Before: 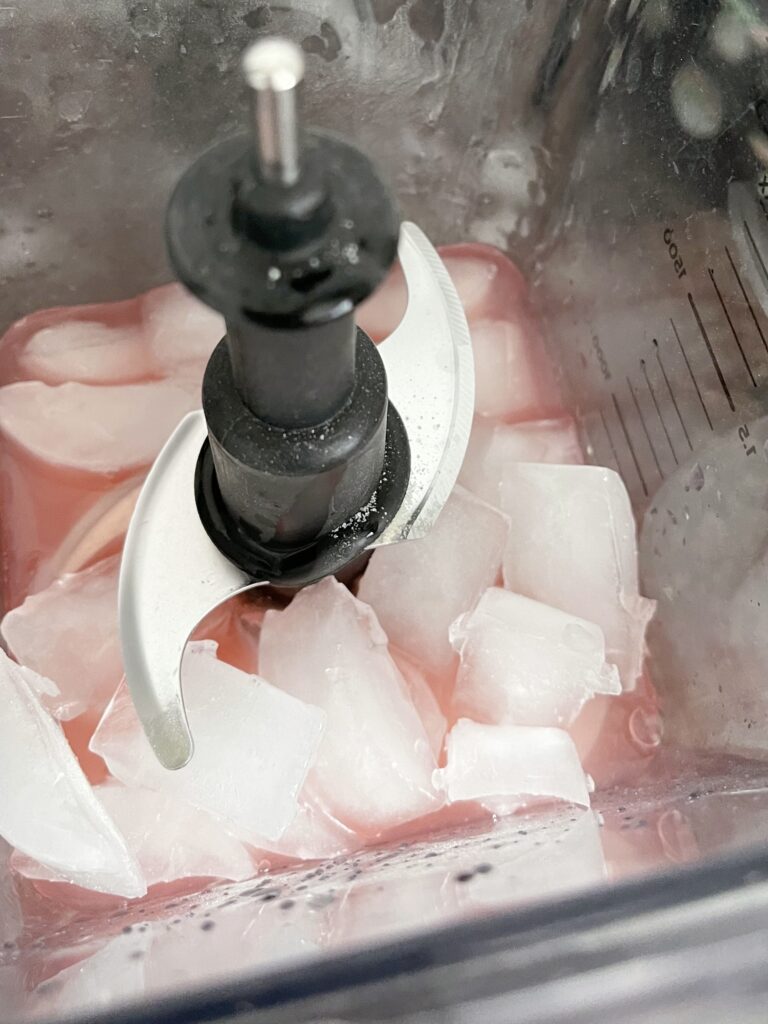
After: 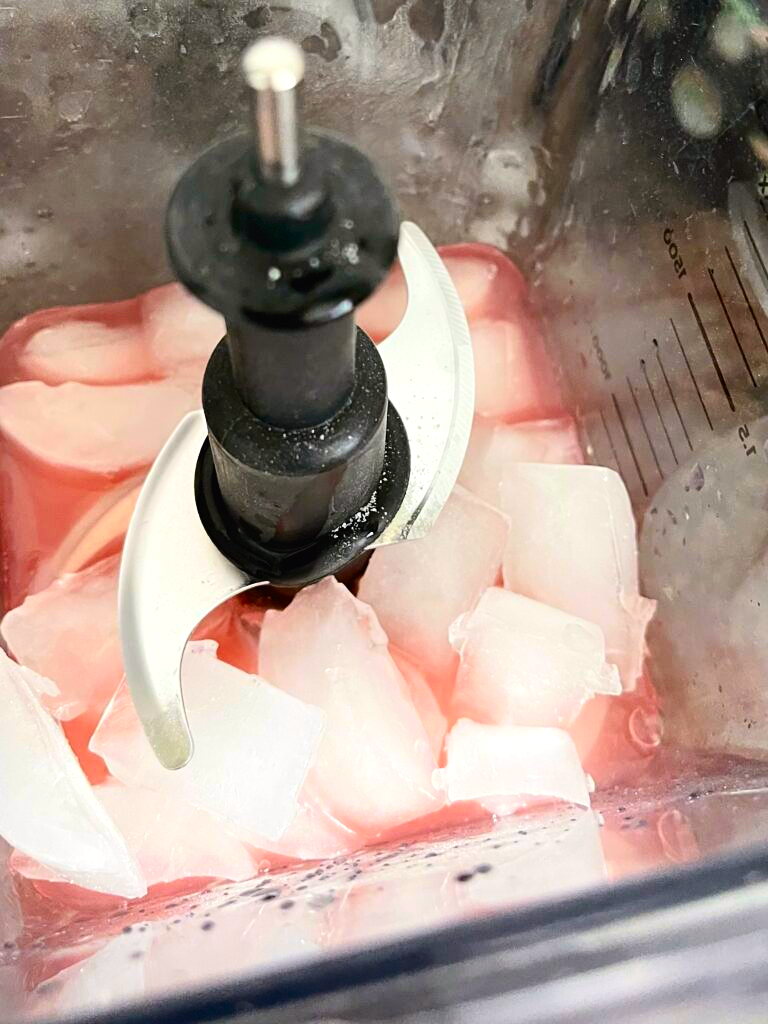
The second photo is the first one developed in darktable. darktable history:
sharpen: amount 0.2
color balance rgb: linear chroma grading › global chroma 10%, global vibrance 10%, contrast 15%, saturation formula JzAzBz (2021)
color zones: curves: ch0 [(0, 0.5) (0.143, 0.5) (0.286, 0.5) (0.429, 0.5) (0.571, 0.5) (0.714, 0.476) (0.857, 0.5) (1, 0.5)]; ch2 [(0, 0.5) (0.143, 0.5) (0.286, 0.5) (0.429, 0.5) (0.571, 0.5) (0.714, 0.487) (0.857, 0.5) (1, 0.5)]
tone curve: curves: ch0 [(0, 0.011) (0.139, 0.106) (0.295, 0.271) (0.499, 0.523) (0.739, 0.782) (0.857, 0.879) (1, 0.967)]; ch1 [(0, 0) (0.272, 0.249) (0.39, 0.379) (0.469, 0.456) (0.495, 0.497) (0.524, 0.53) (0.588, 0.62) (0.725, 0.779) (1, 1)]; ch2 [(0, 0) (0.125, 0.089) (0.35, 0.317) (0.437, 0.42) (0.502, 0.499) (0.533, 0.553) (0.599, 0.638) (1, 1)], color space Lab, independent channels, preserve colors none
